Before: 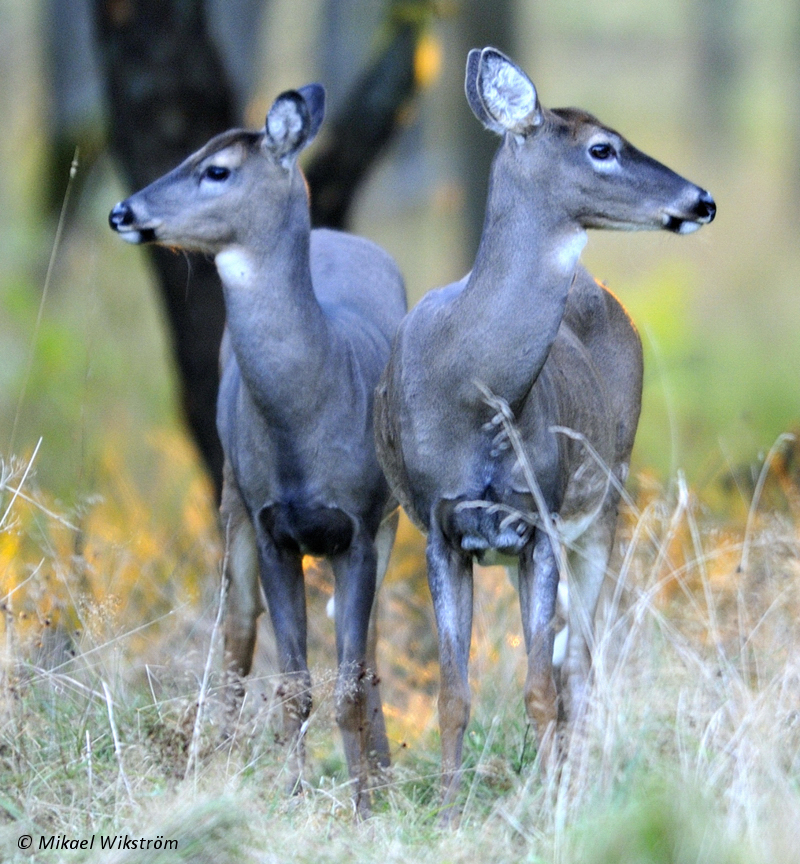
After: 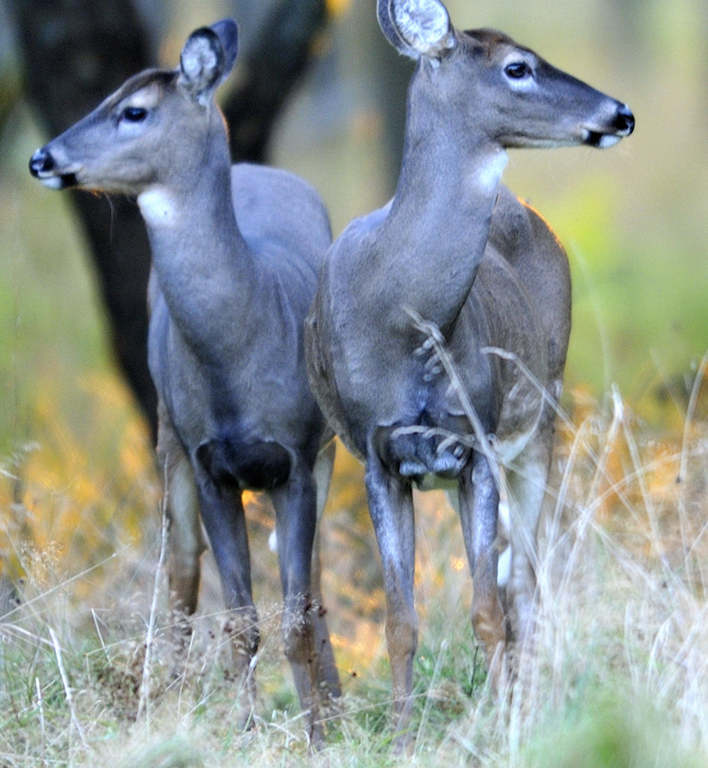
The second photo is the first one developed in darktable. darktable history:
crop and rotate: angle 3.3°, left 6.093%, top 5.673%
